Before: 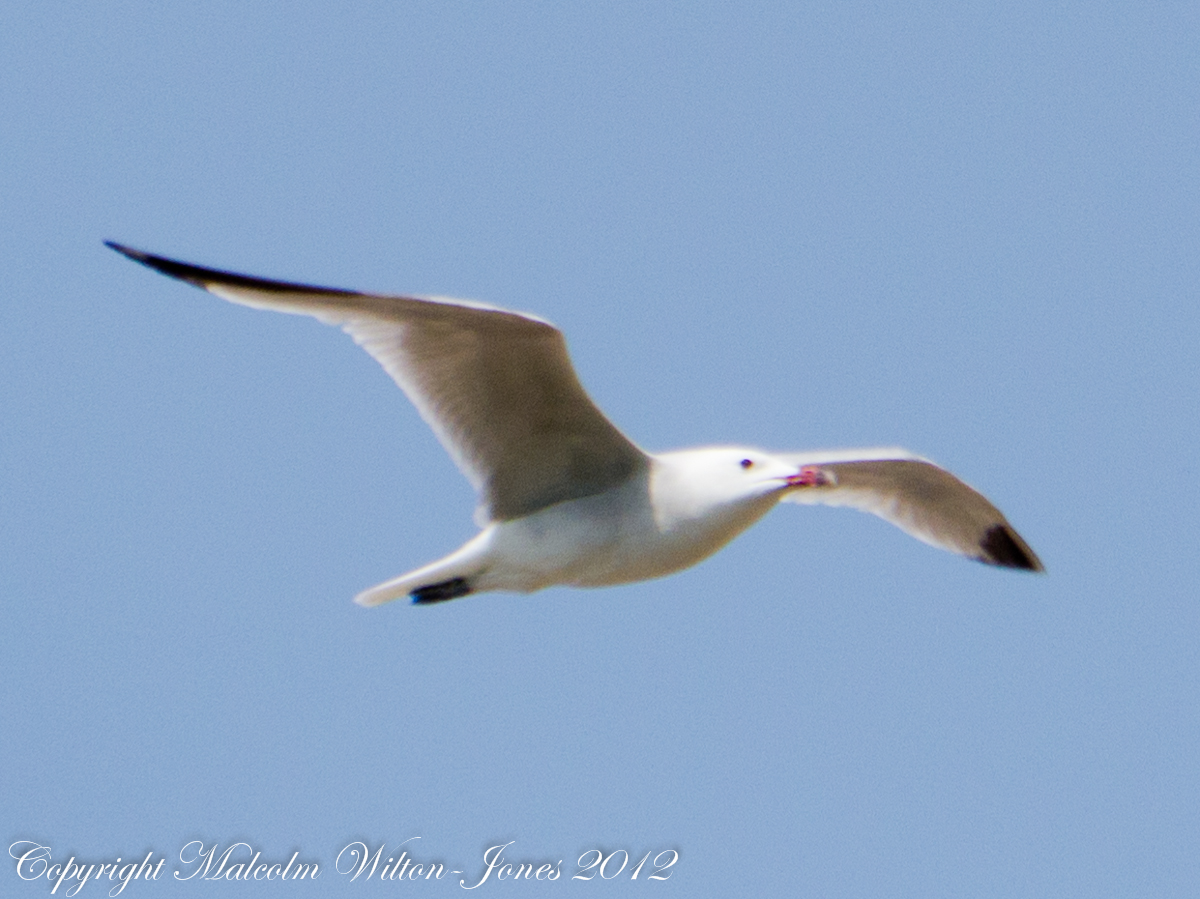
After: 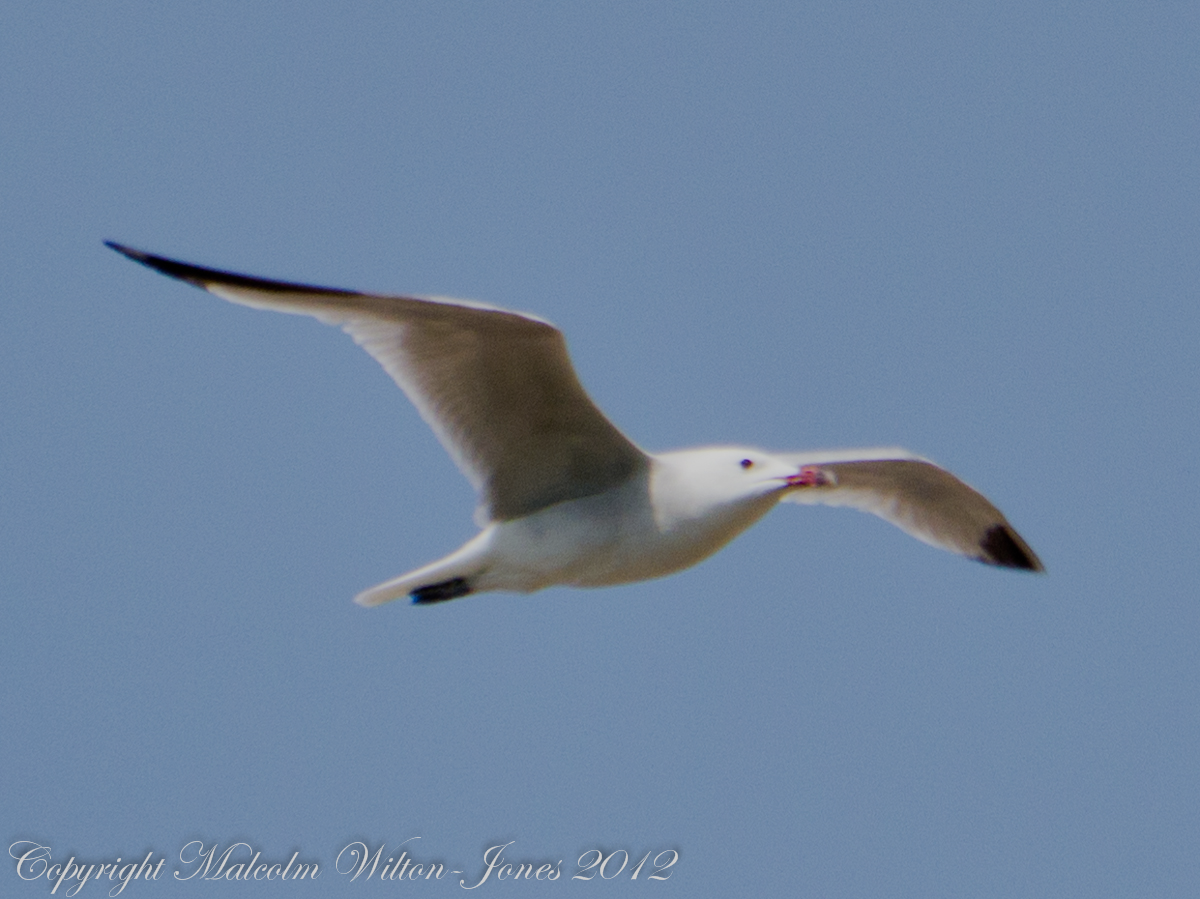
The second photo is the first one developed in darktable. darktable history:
shadows and highlights: shadows 43.85, white point adjustment -1.33, soften with gaussian
exposure: exposure -0.607 EV, compensate highlight preservation false
